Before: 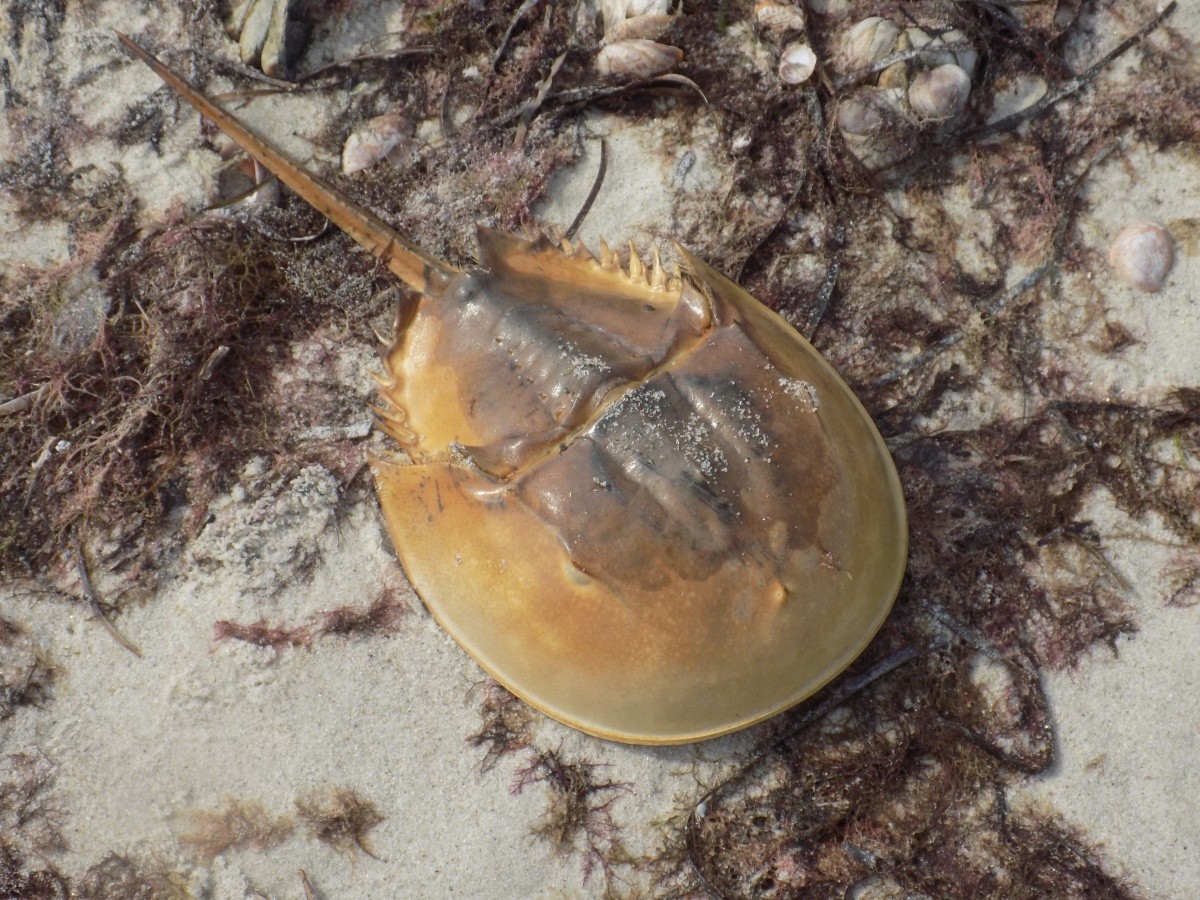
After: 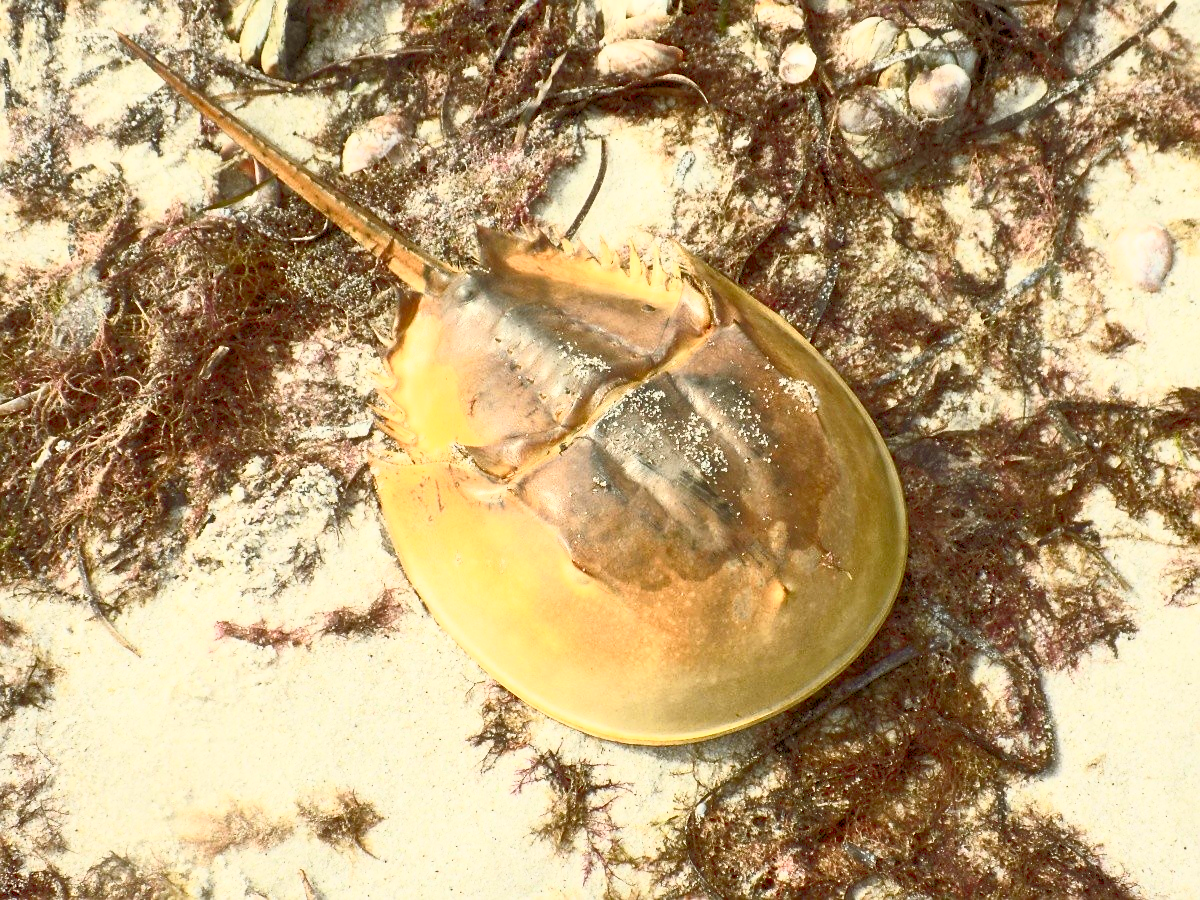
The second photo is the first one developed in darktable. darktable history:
color correction: highlights a* -1.43, highlights b* 10.12, shadows a* 0.395, shadows b* 19.35
sharpen: radius 0.969, amount 0.604
color balance rgb: perceptual saturation grading › global saturation -27.94%, hue shift -2.27°, contrast -21.26%
contrast brightness saturation: contrast 1, brightness 1, saturation 1
exposure: black level correction 0.006, exposure -0.226 EV, compensate highlight preservation false
